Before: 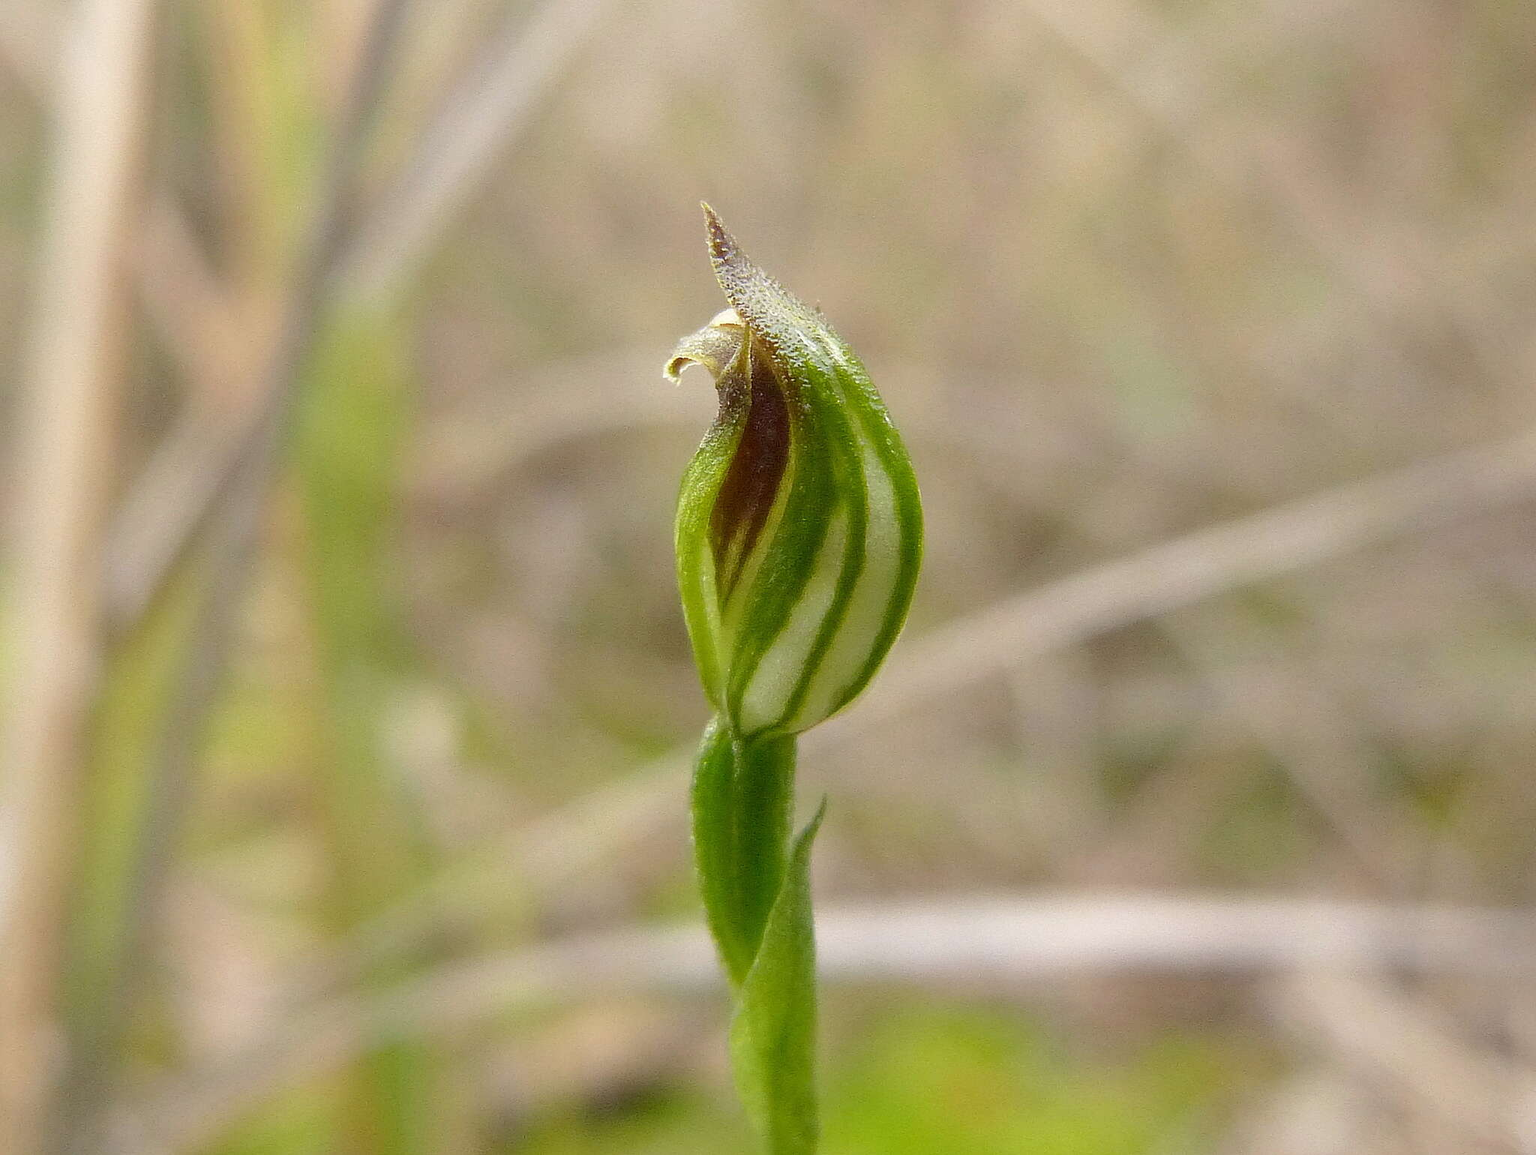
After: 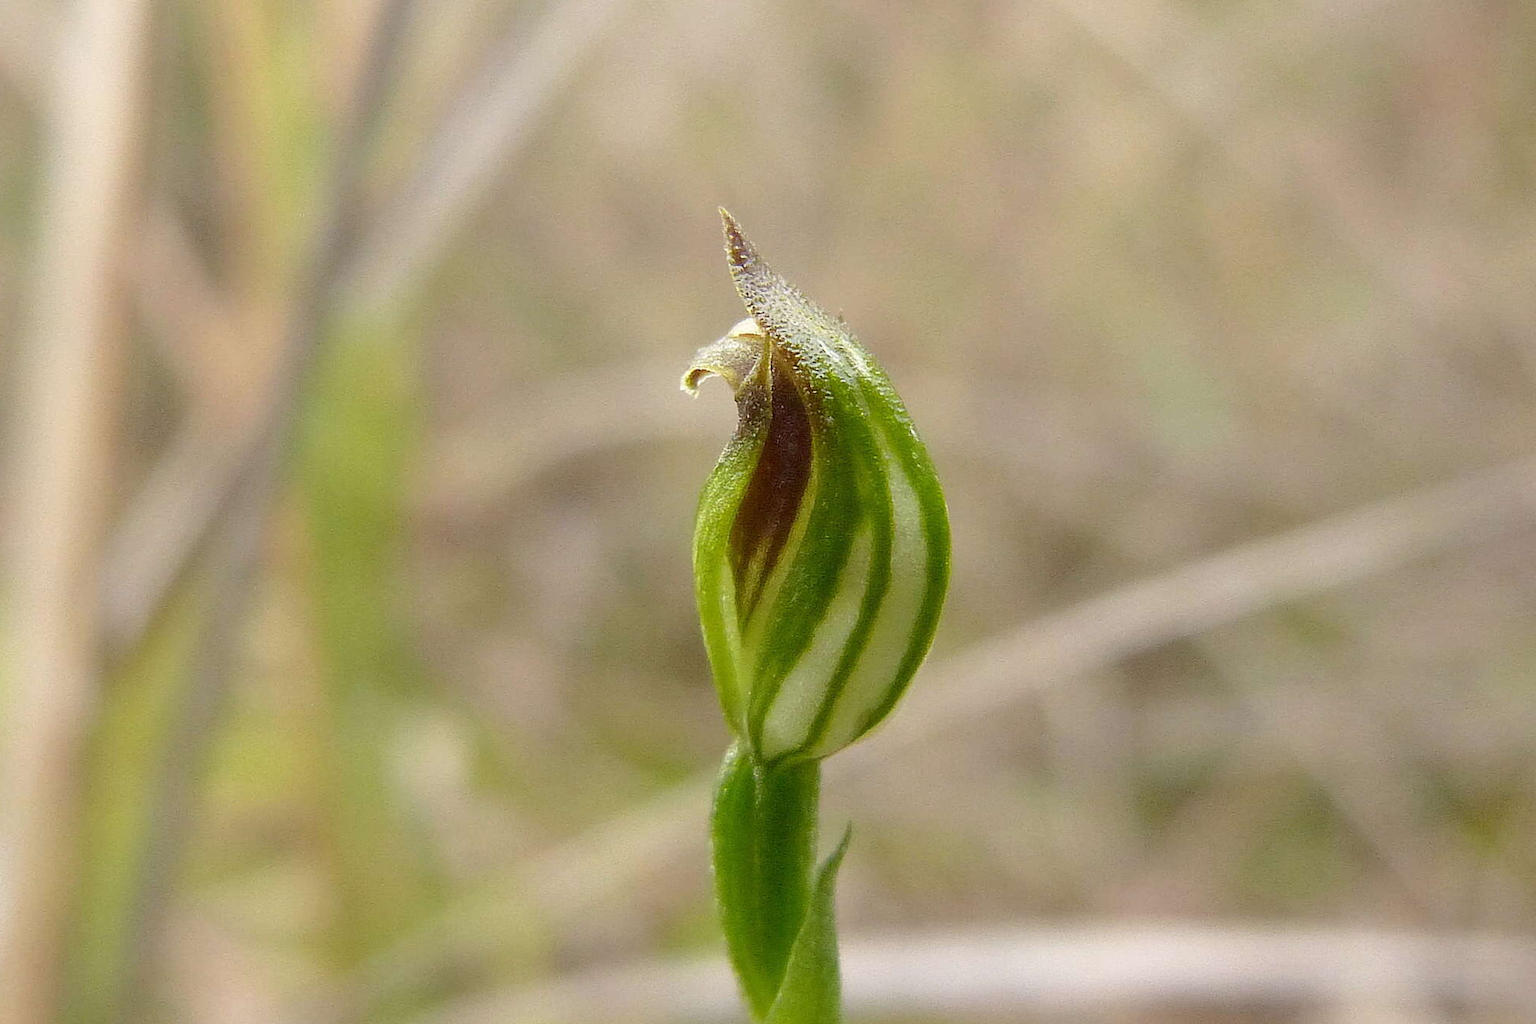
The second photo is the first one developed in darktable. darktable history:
crop and rotate: angle 0.214°, left 0.212%, right 2.901%, bottom 14.113%
